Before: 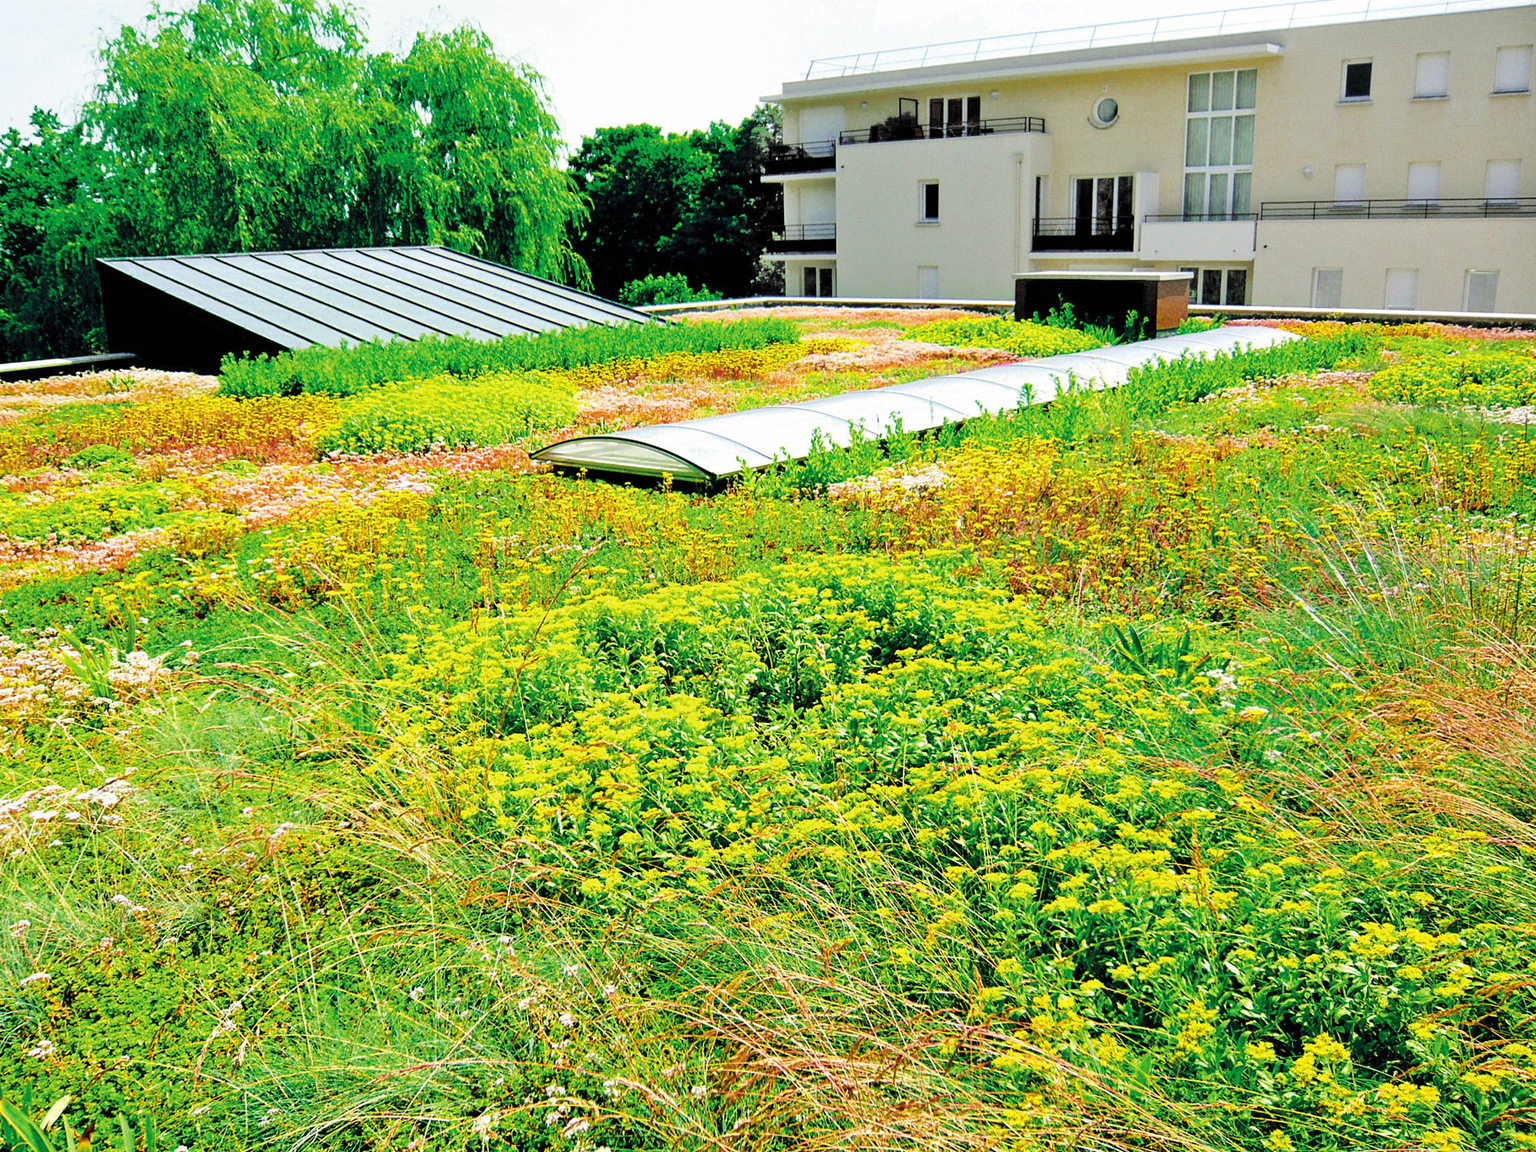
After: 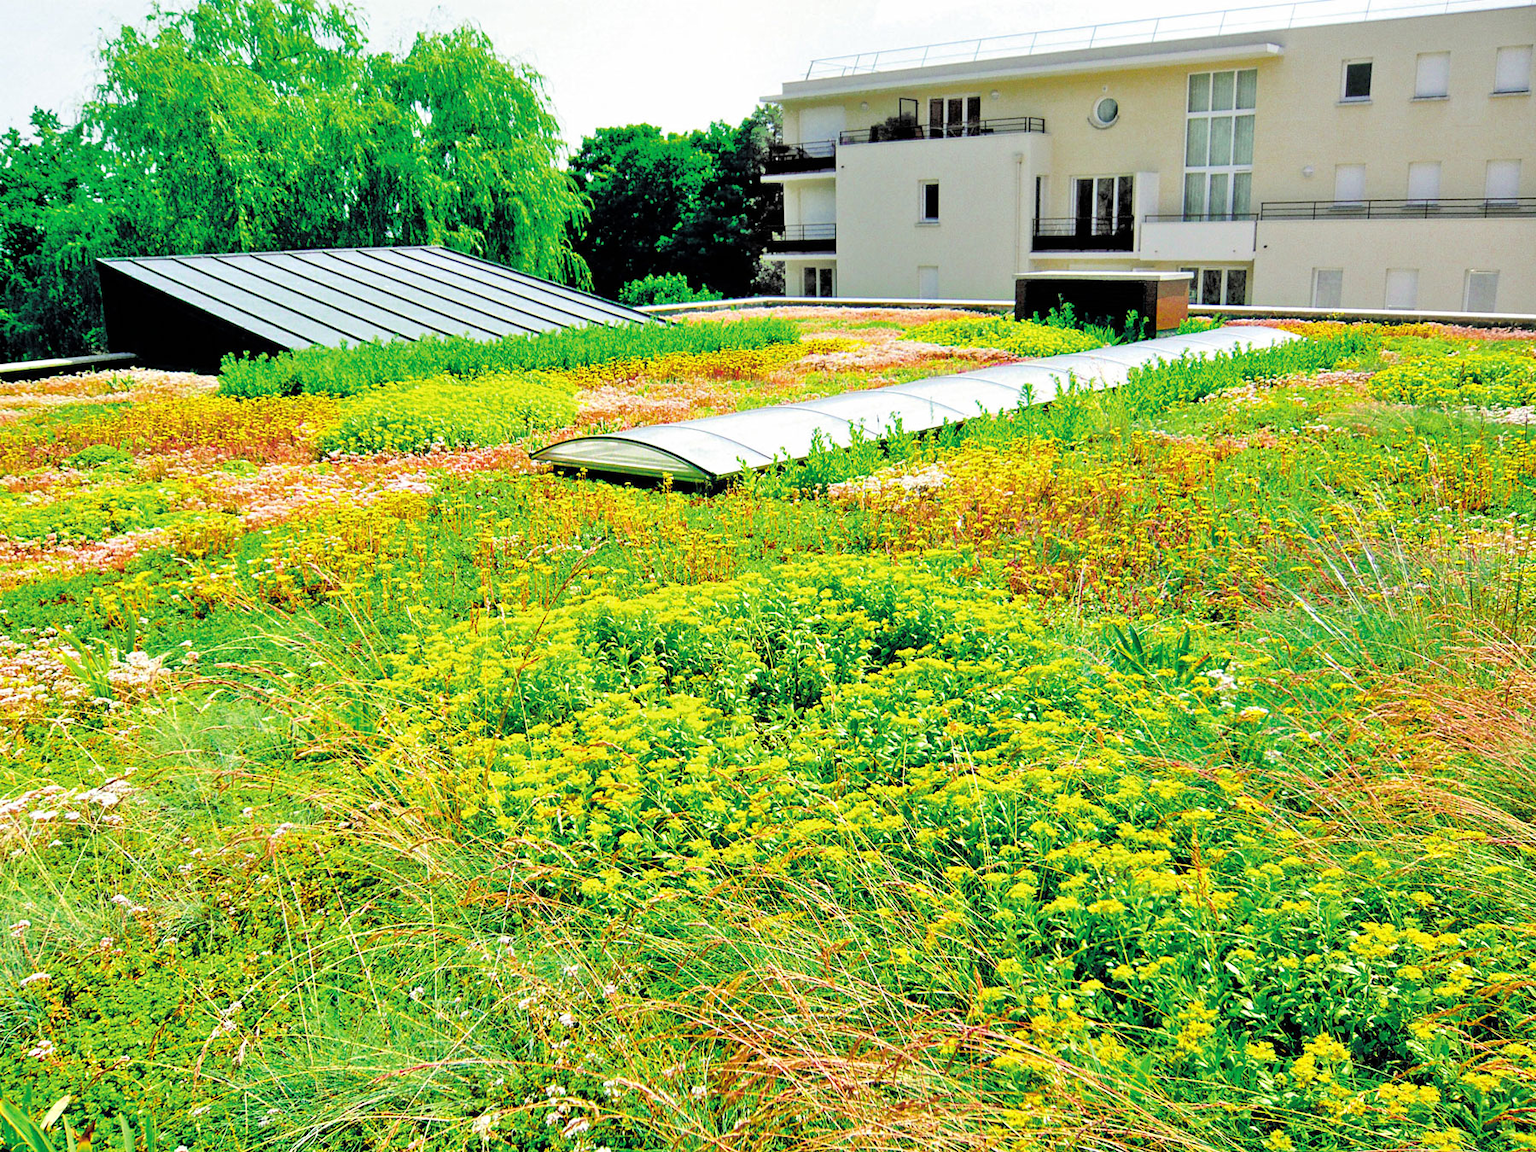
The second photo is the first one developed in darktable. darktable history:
tone equalizer: -7 EV 0.145 EV, -6 EV 0.637 EV, -5 EV 1.18 EV, -4 EV 1.31 EV, -3 EV 1.13 EV, -2 EV 0.6 EV, -1 EV 0.165 EV
